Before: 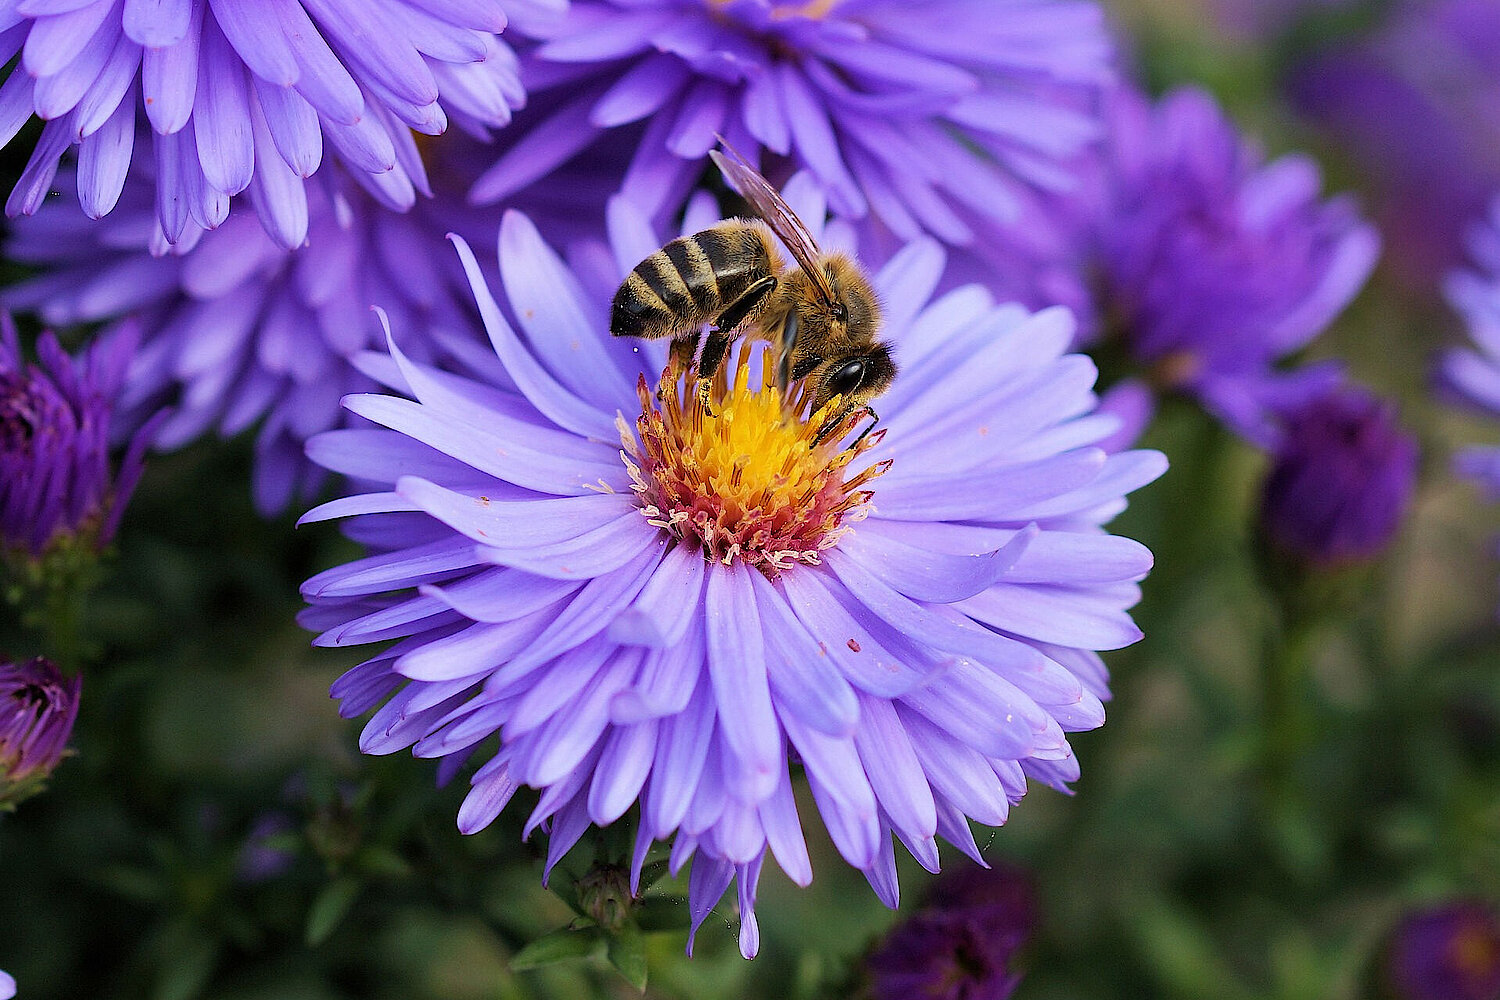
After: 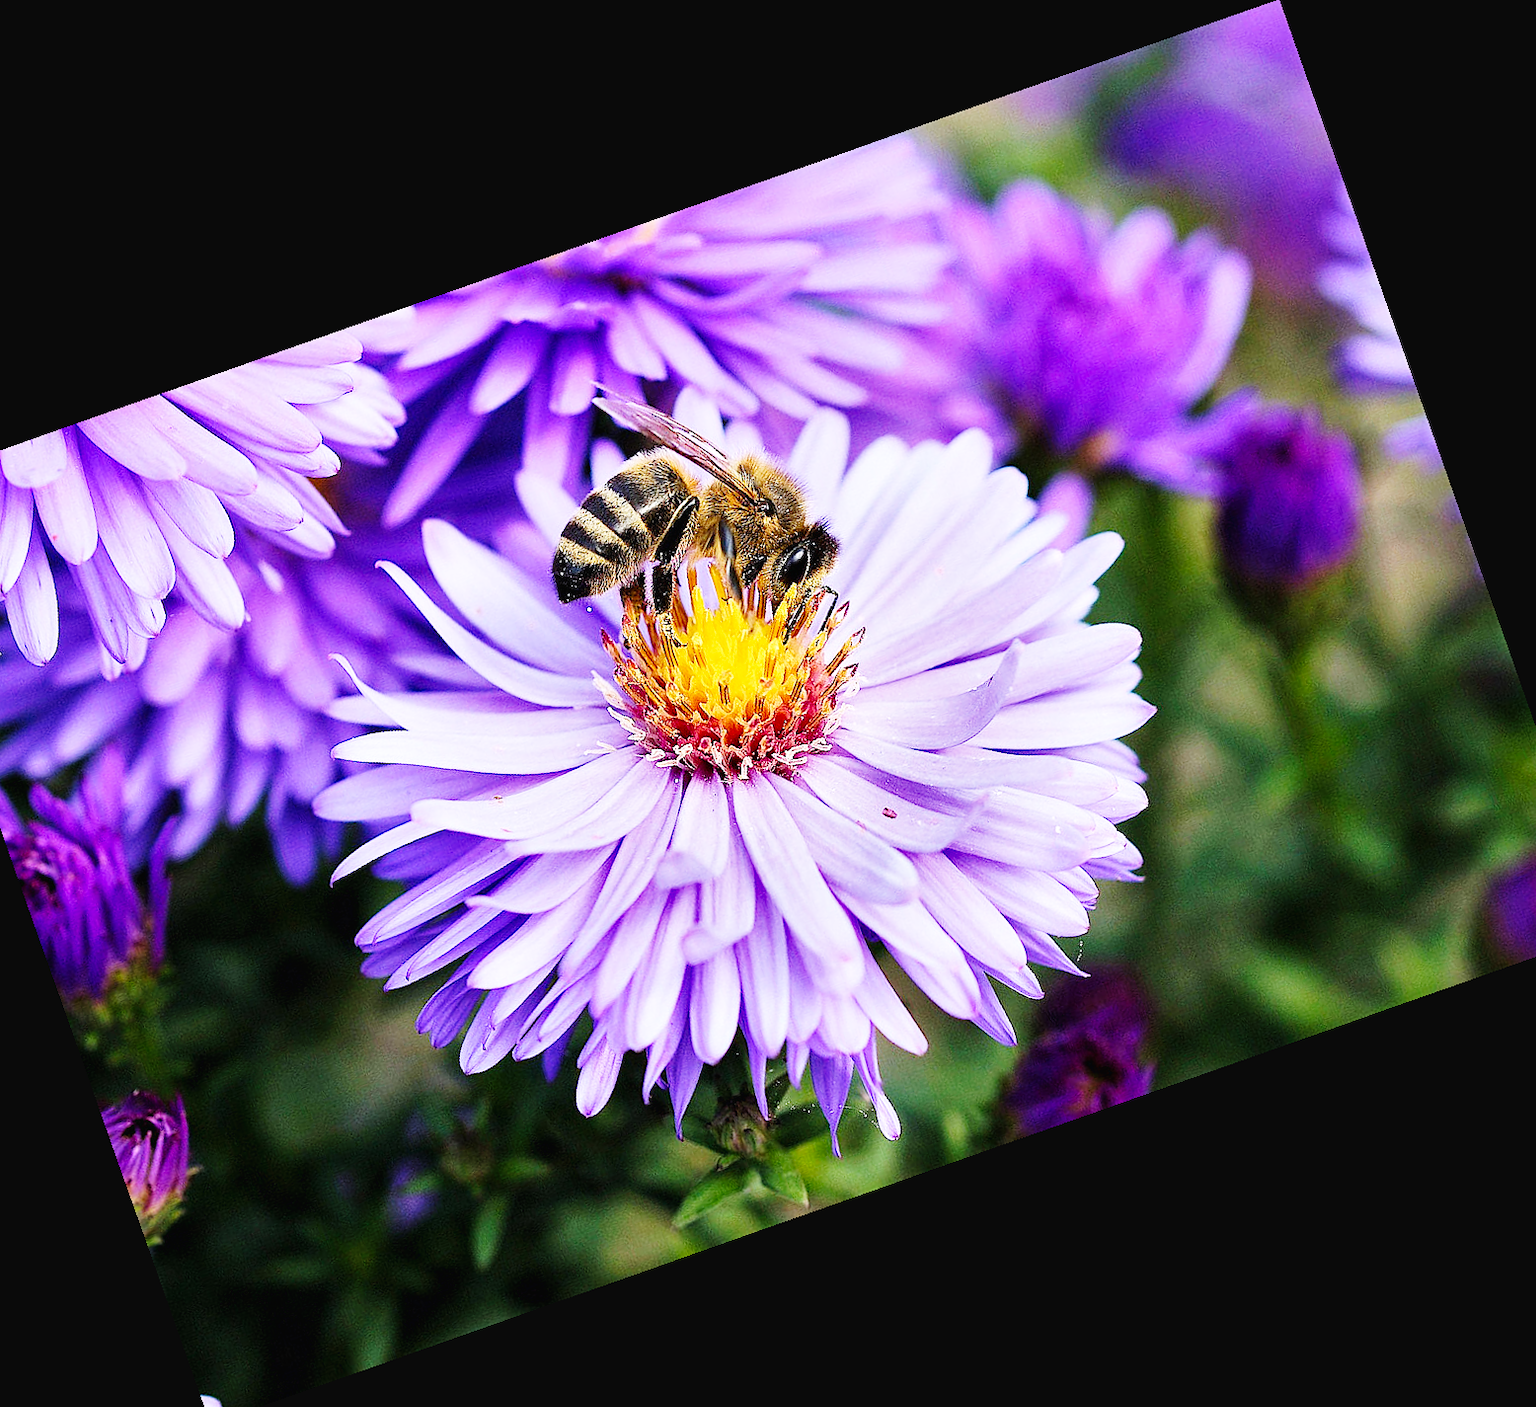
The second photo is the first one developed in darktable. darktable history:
sharpen: amount 0.2
crop and rotate: angle 19.43°, left 6.812%, right 4.125%, bottom 1.087%
base curve: curves: ch0 [(0, 0.003) (0.001, 0.002) (0.006, 0.004) (0.02, 0.022) (0.048, 0.086) (0.094, 0.234) (0.162, 0.431) (0.258, 0.629) (0.385, 0.8) (0.548, 0.918) (0.751, 0.988) (1, 1)], preserve colors none
white balance: red 0.98, blue 1.034
shadows and highlights: shadows 5, soften with gaussian
